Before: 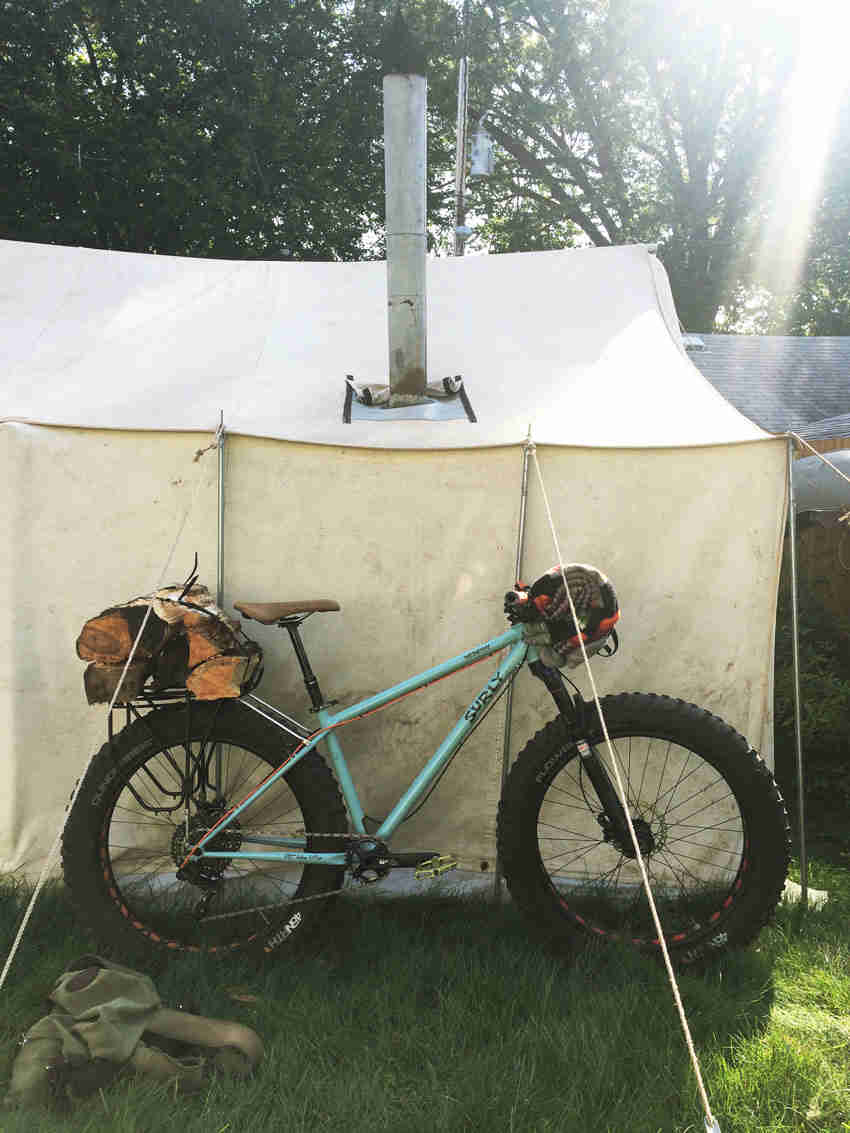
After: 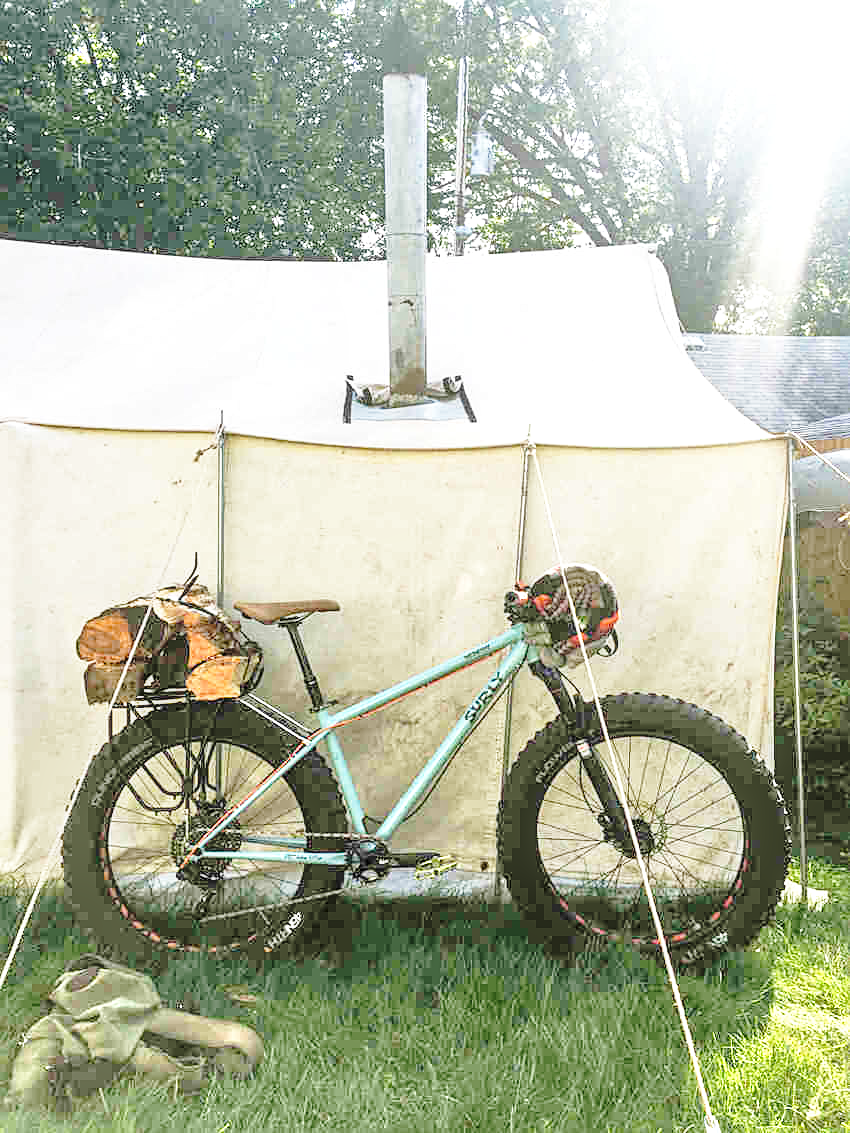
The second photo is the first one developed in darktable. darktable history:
local contrast: on, module defaults
rotate and perspective: automatic cropping original format, crop left 0, crop top 0
base curve: curves: ch0 [(0, 0) (0.036, 0.037) (0.121, 0.228) (0.46, 0.76) (0.859, 0.983) (1, 1)], preserve colors none
sharpen: on, module defaults
tone equalizer: -7 EV 0.15 EV, -6 EV 0.6 EV, -5 EV 1.15 EV, -4 EV 1.33 EV, -3 EV 1.15 EV, -2 EV 0.6 EV, -1 EV 0.15 EV, mask exposure compensation -0.5 EV
